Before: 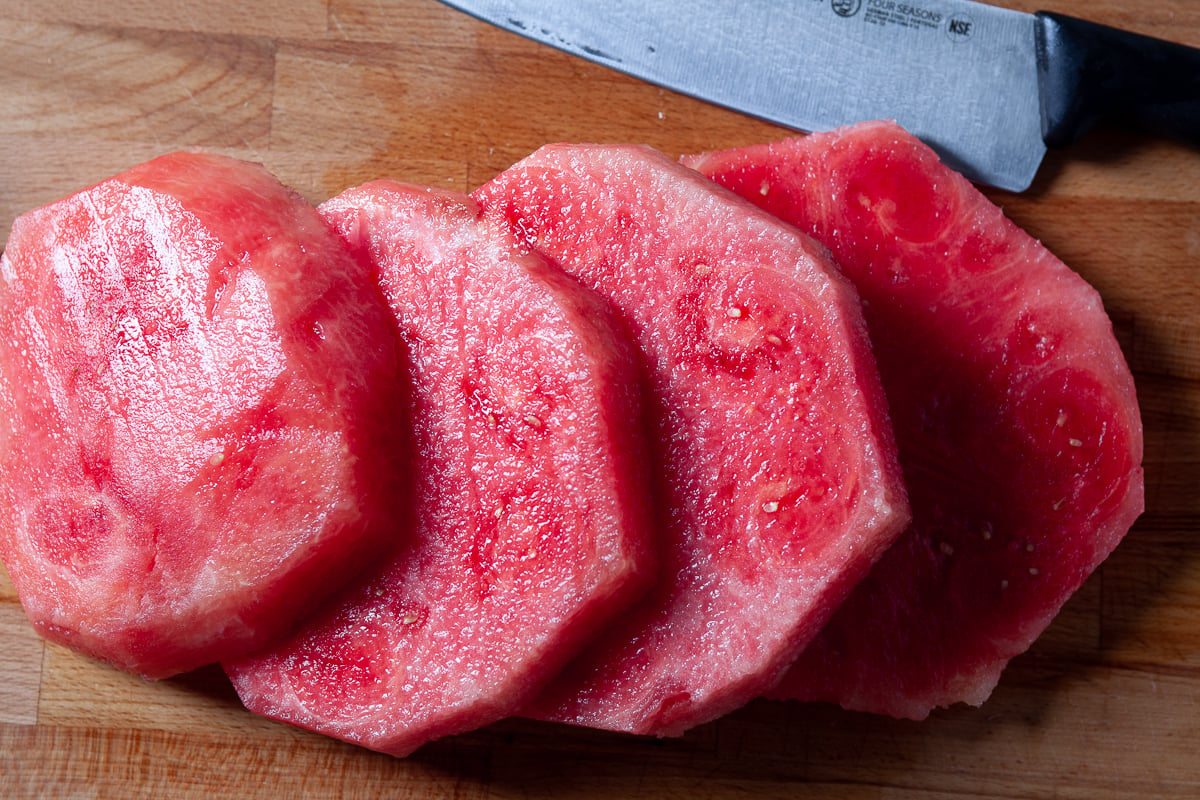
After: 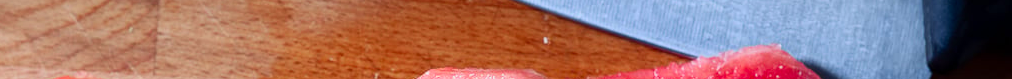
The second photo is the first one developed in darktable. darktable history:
crop and rotate: left 9.644%, top 9.491%, right 6.021%, bottom 80.509%
contrast brightness saturation: contrast 0.23, brightness 0.1, saturation 0.29
graduated density: on, module defaults
